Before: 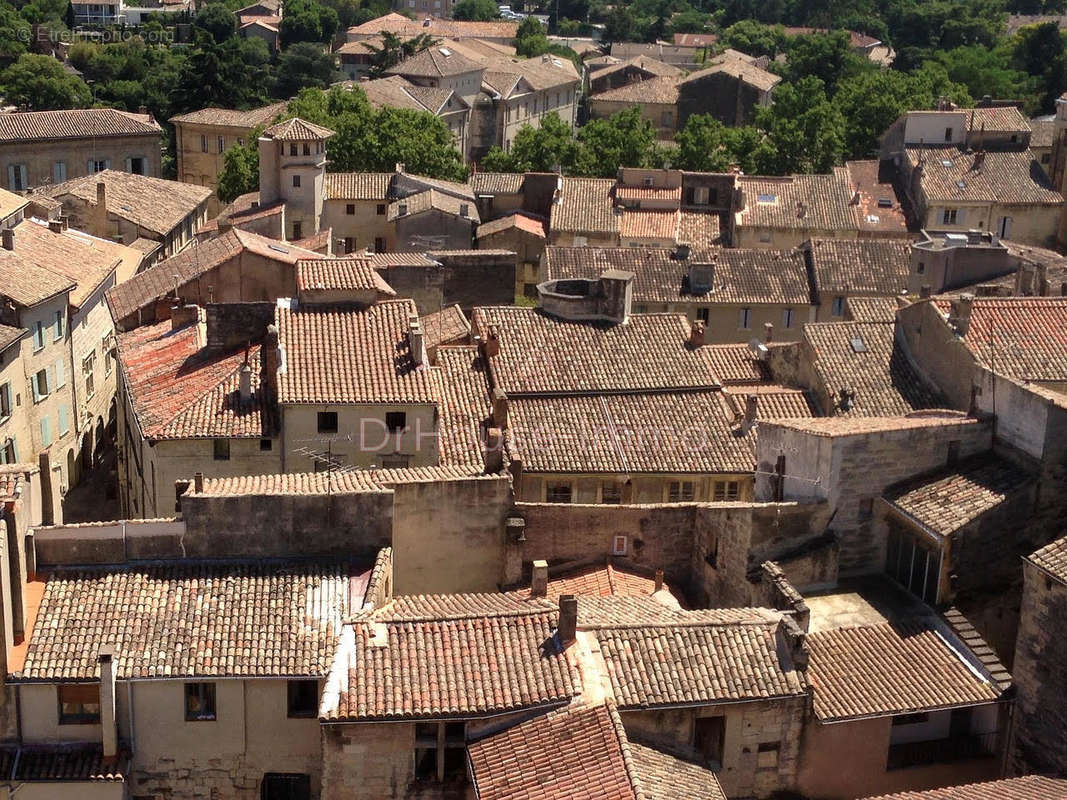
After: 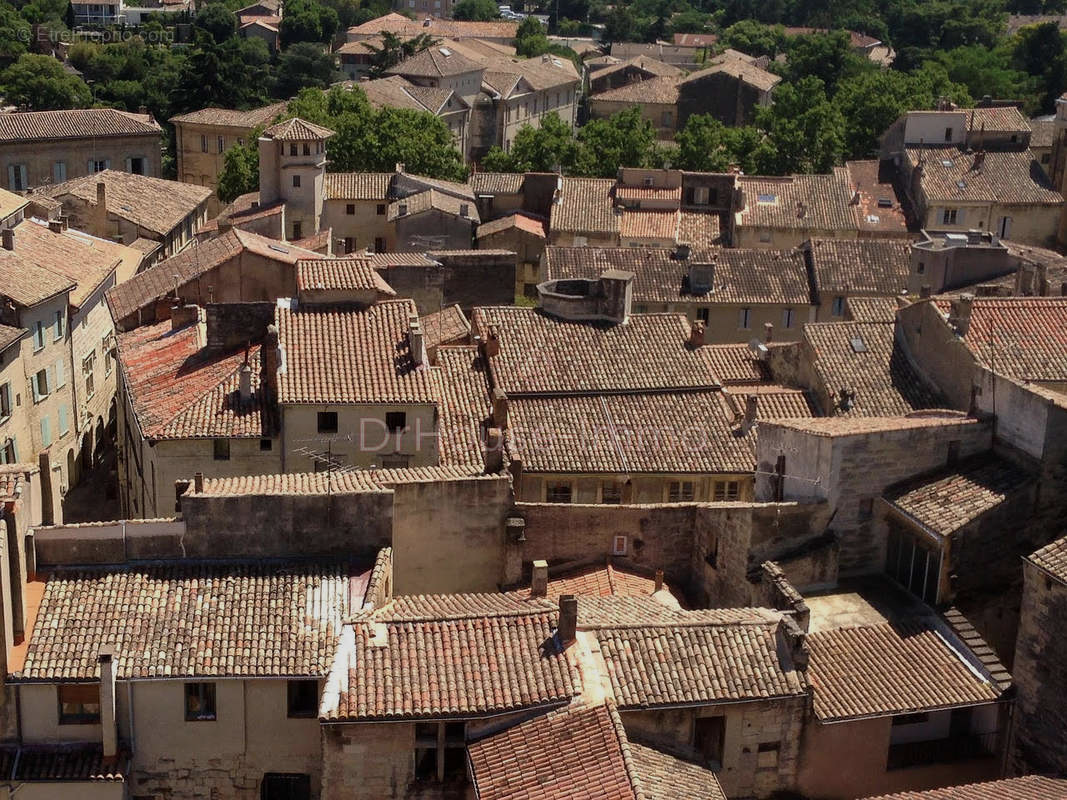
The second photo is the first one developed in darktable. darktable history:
exposure: exposure -0.414 EV, compensate highlight preservation false
